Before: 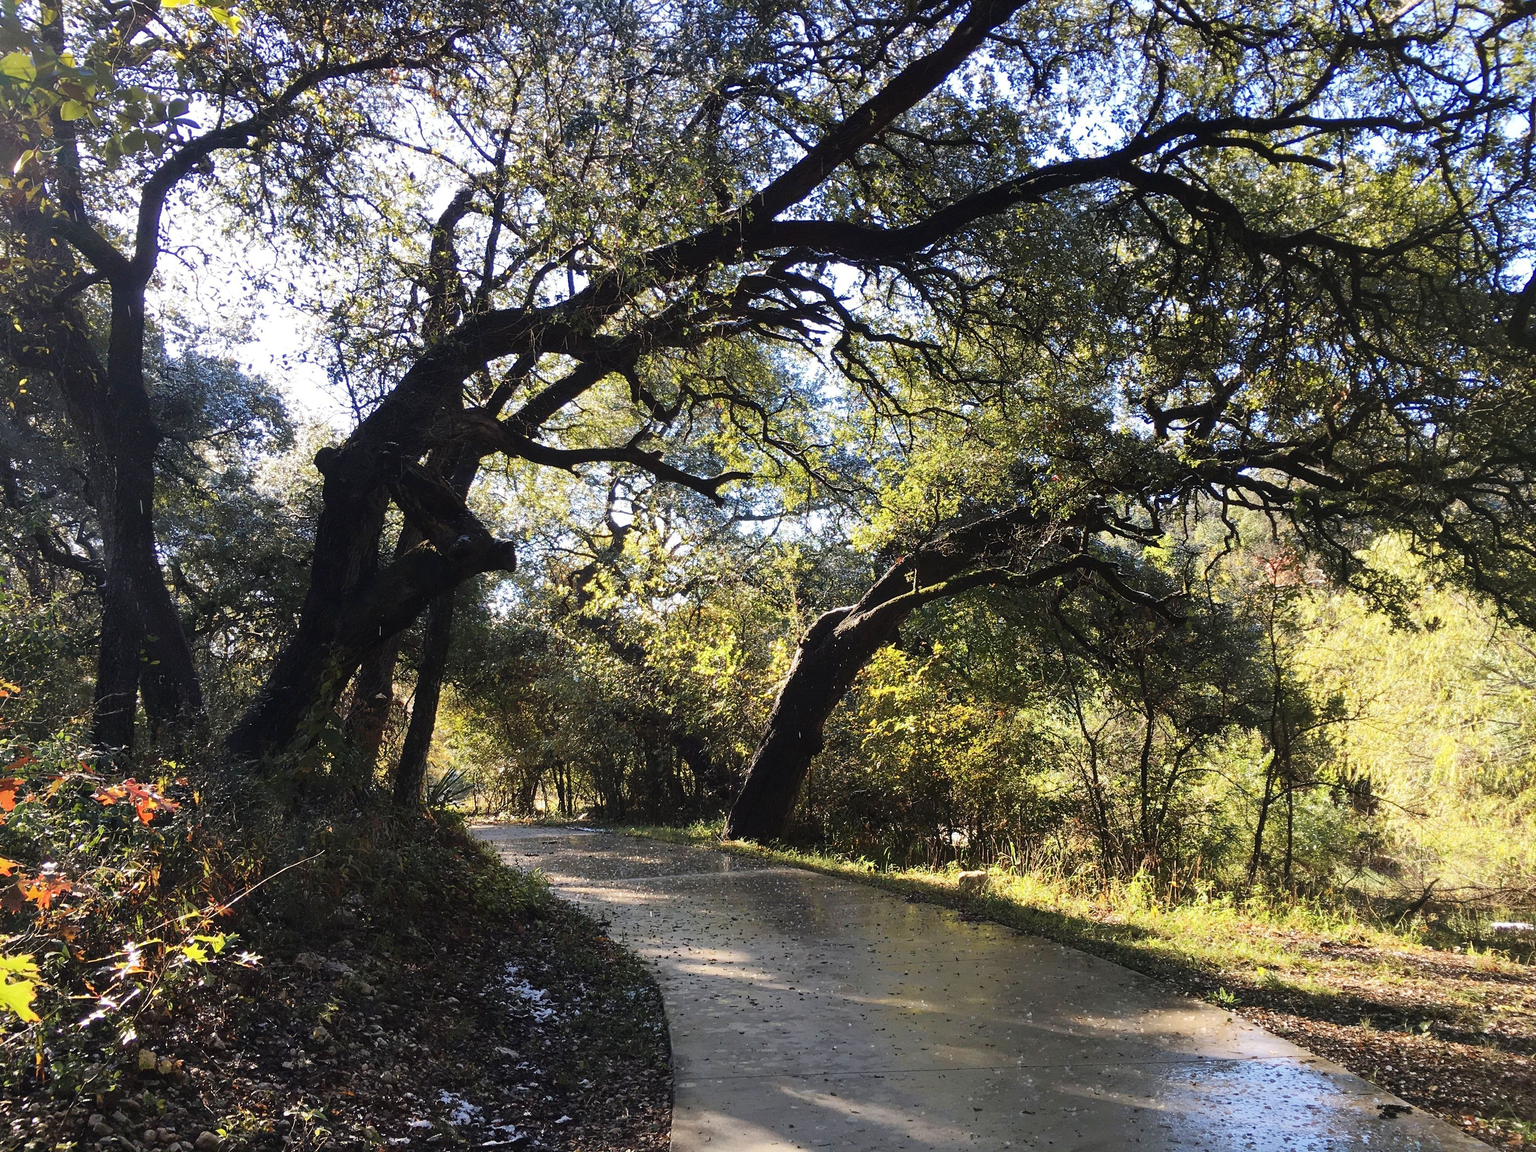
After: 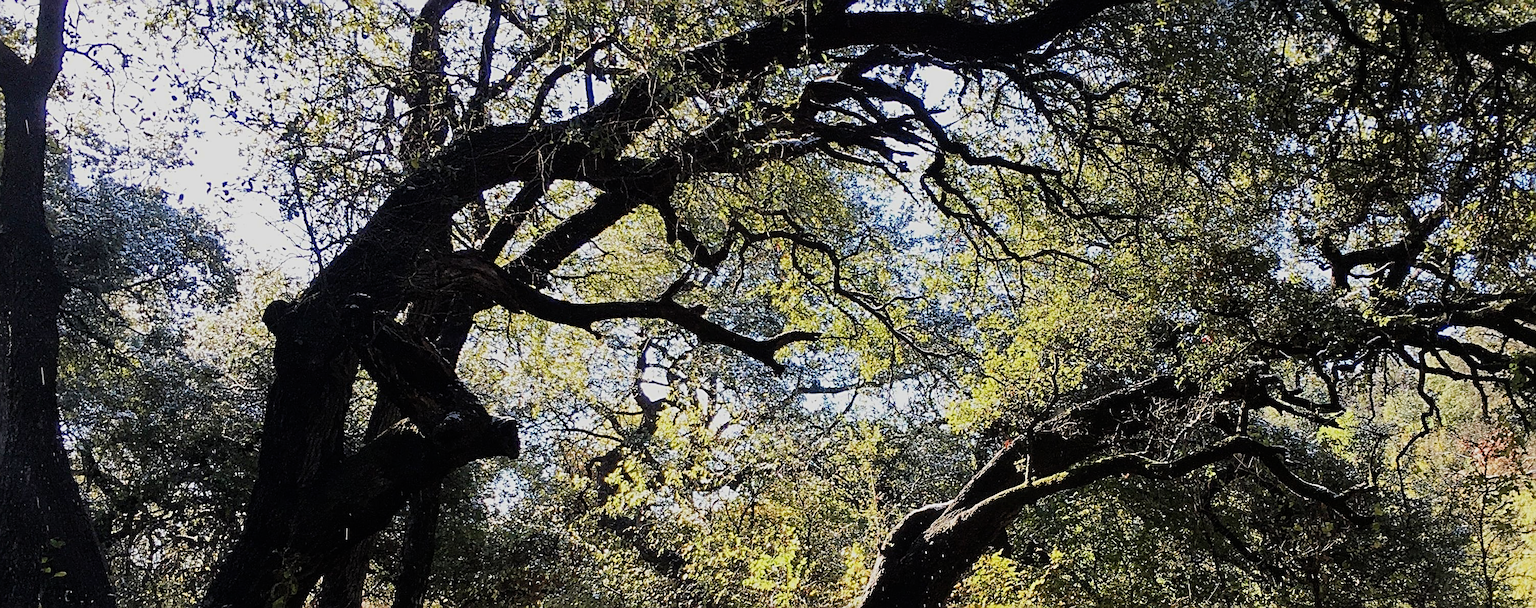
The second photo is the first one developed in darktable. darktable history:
sharpen: radius 2.817, amount 0.715
filmic rgb: white relative exposure 3.9 EV, hardness 4.26
crop: left 7.036%, top 18.398%, right 14.379%, bottom 40.043%
haze removal: strength 0.4, distance 0.22, compatibility mode true, adaptive false
